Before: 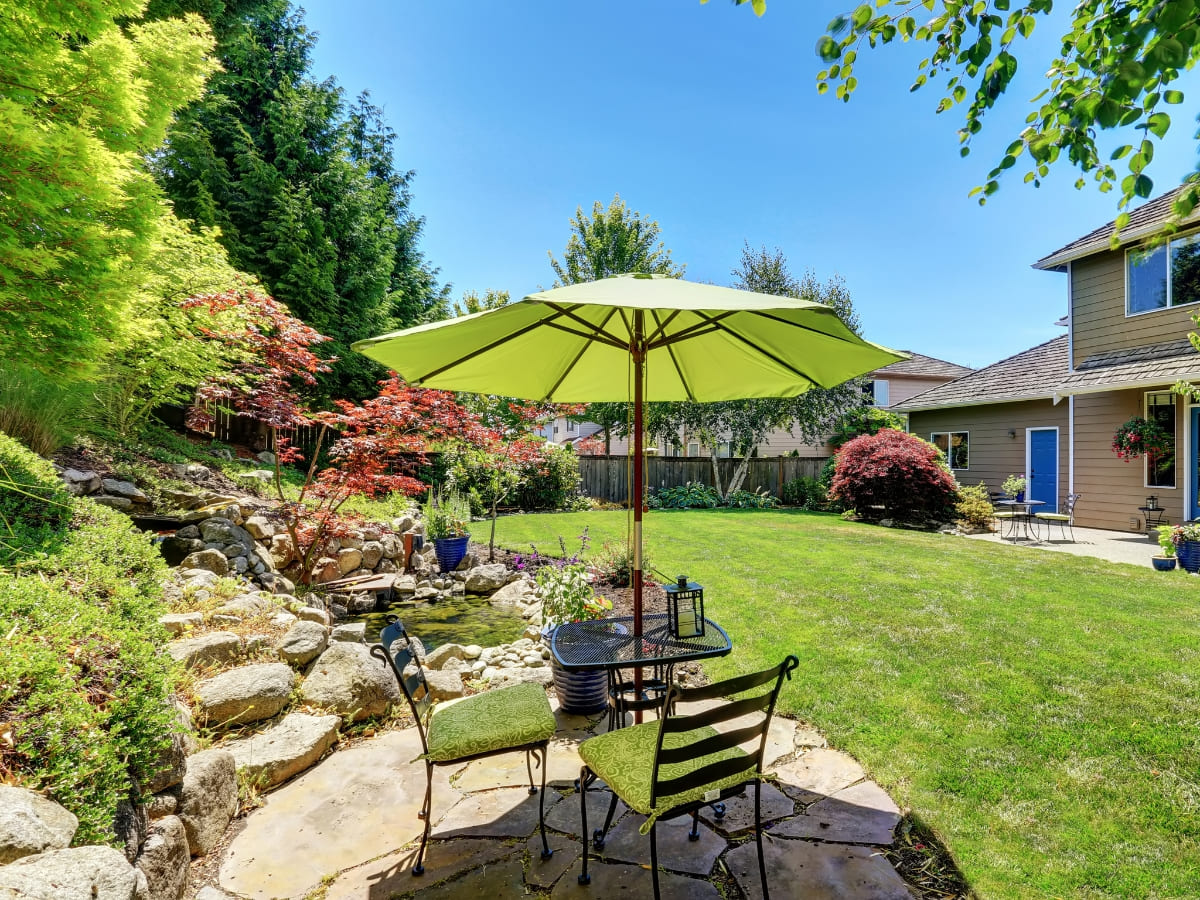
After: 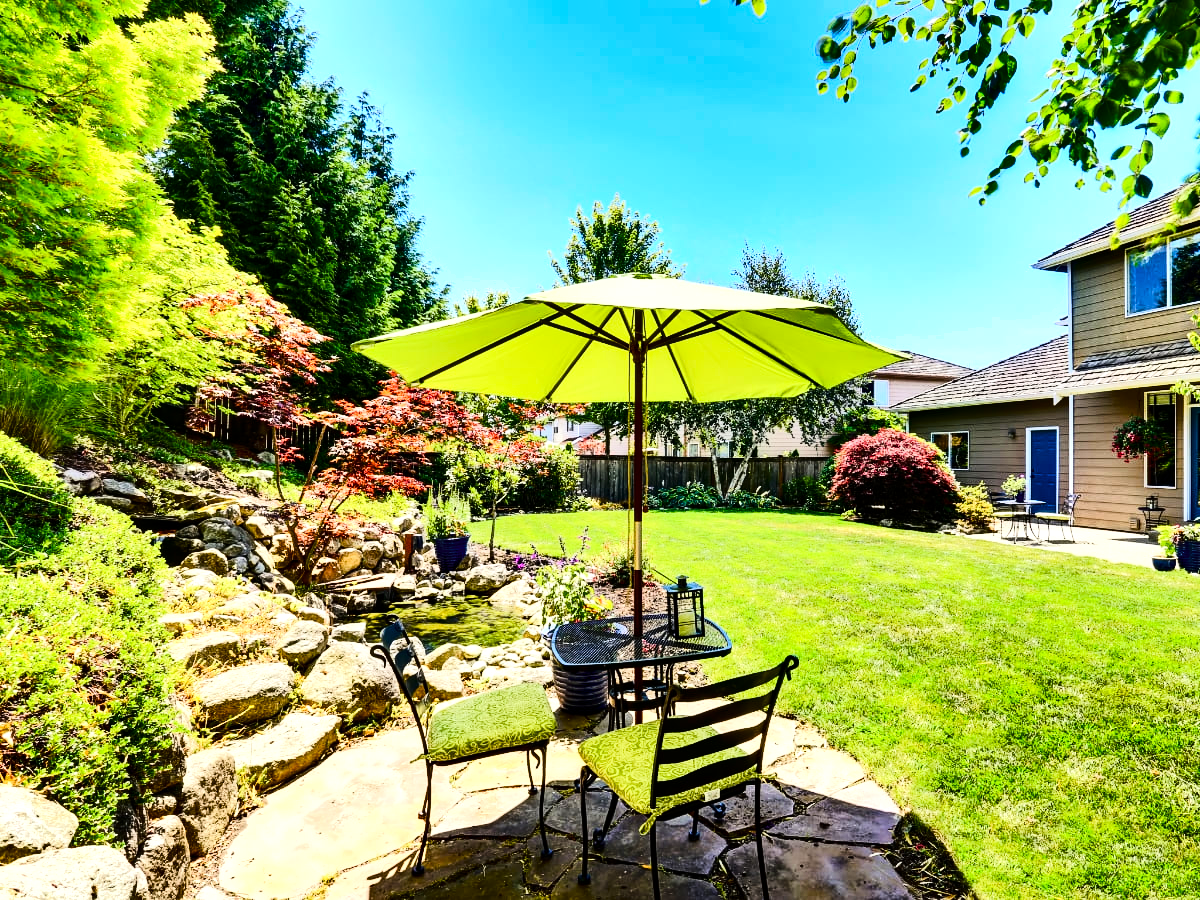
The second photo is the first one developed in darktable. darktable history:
contrast brightness saturation: contrast 0.285
shadows and highlights: soften with gaussian
tone curve: curves: ch0 [(0, 0) (0.139, 0.081) (0.304, 0.259) (0.502, 0.505) (0.683, 0.676) (0.761, 0.773) (0.858, 0.858) (0.987, 0.945)]; ch1 [(0, 0) (0.172, 0.123) (0.304, 0.288) (0.414, 0.44) (0.472, 0.473) (0.502, 0.508) (0.54, 0.543) (0.583, 0.601) (0.638, 0.654) (0.741, 0.783) (1, 1)]; ch2 [(0, 0) (0.411, 0.424) (0.485, 0.476) (0.502, 0.502) (0.557, 0.54) (0.631, 0.576) (1, 1)], color space Lab, linked channels, preserve colors none
color balance rgb: perceptual saturation grading › global saturation 20%, perceptual saturation grading › highlights -25.298%, perceptual saturation grading › shadows 49.625%, perceptual brilliance grading › global brilliance 12.393%, perceptual brilliance grading › highlights 15.288%
